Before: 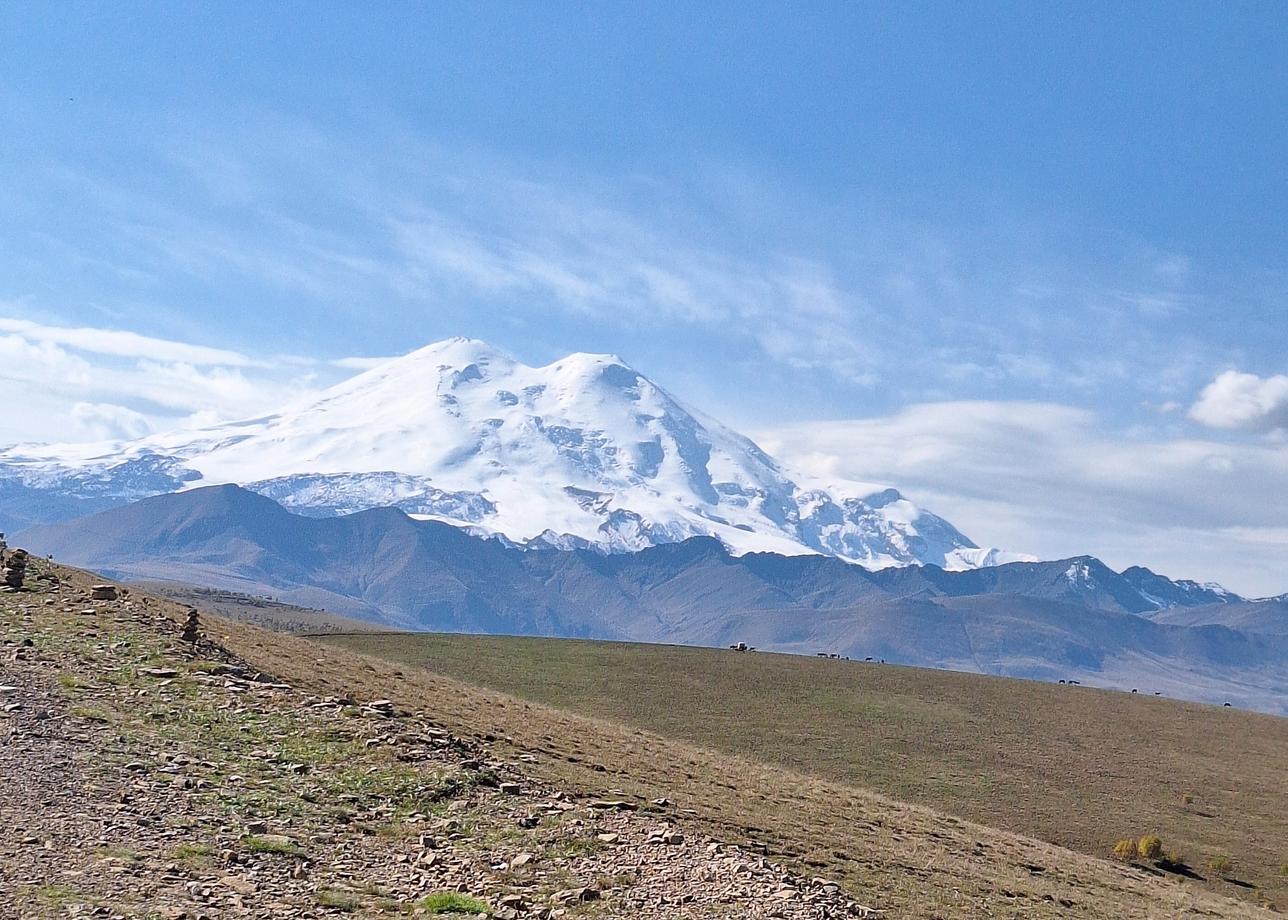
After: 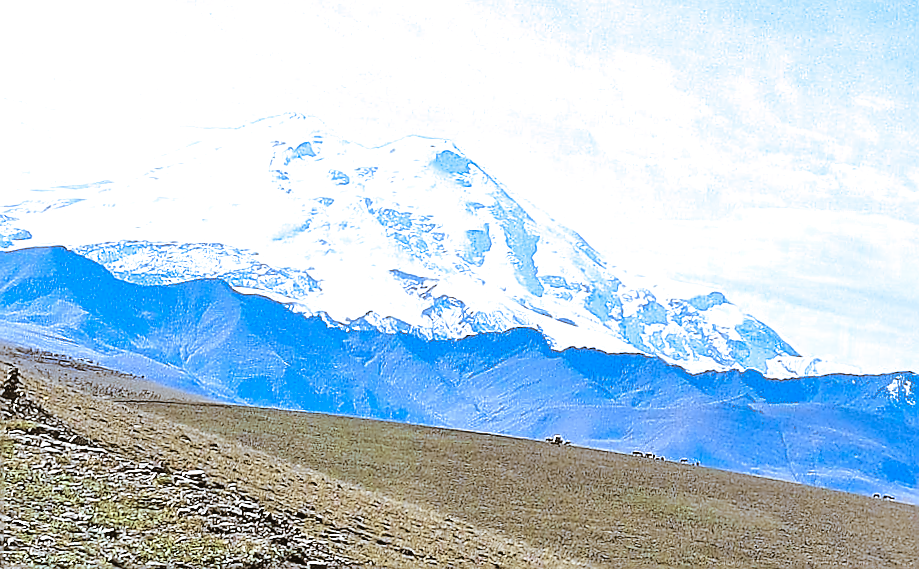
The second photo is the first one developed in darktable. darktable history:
crop and rotate: angle -3.37°, left 9.79%, top 20.73%, right 12.42%, bottom 11.82%
color balance rgb: perceptual saturation grading › mid-tones 6.33%, perceptual saturation grading › shadows 72.44%, perceptual brilliance grading › highlights 11.59%, contrast 5.05%
tone curve: curves: ch0 [(0, 0.026) (0.104, 0.1) (0.233, 0.262) (0.398, 0.507) (0.498, 0.621) (0.65, 0.757) (0.835, 0.883) (1, 0.961)]; ch1 [(0, 0) (0.346, 0.307) (0.408, 0.369) (0.453, 0.457) (0.482, 0.476) (0.502, 0.498) (0.521, 0.503) (0.553, 0.554) (0.638, 0.646) (0.693, 0.727) (1, 1)]; ch2 [(0, 0) (0.366, 0.337) (0.434, 0.46) (0.485, 0.494) (0.5, 0.494) (0.511, 0.508) (0.537, 0.55) (0.579, 0.599) (0.663, 0.67) (1, 1)], color space Lab, independent channels, preserve colors none
split-toning: shadows › hue 37.98°, highlights › hue 185.58°, balance -55.261
sharpen: radius 1.4, amount 1.25, threshold 0.7
rotate and perspective: rotation 0.192°, lens shift (horizontal) -0.015, crop left 0.005, crop right 0.996, crop top 0.006, crop bottom 0.99
color calibration: x 0.37, y 0.382, temperature 4313.32 K
